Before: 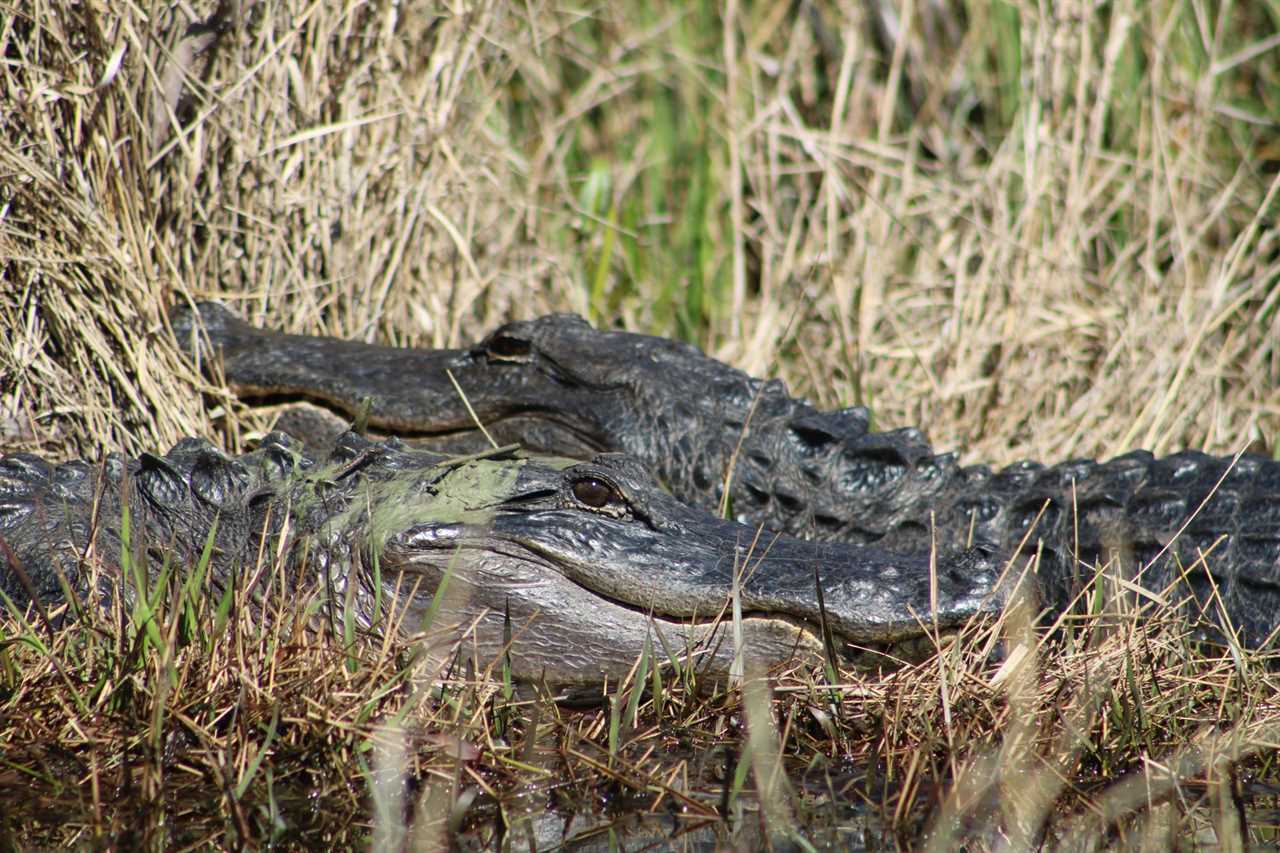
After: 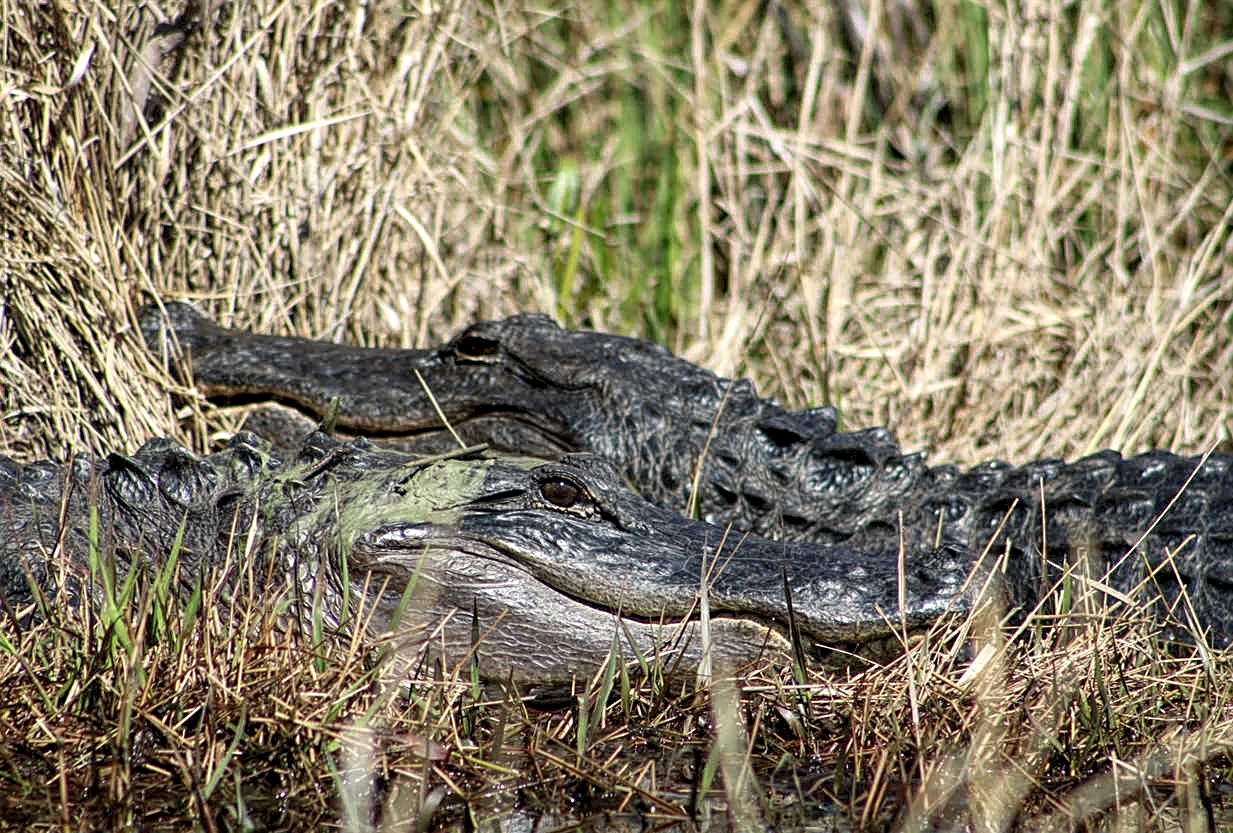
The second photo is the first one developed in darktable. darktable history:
crop and rotate: left 2.536%, right 1.107%, bottom 2.246%
local contrast: highlights 100%, shadows 100%, detail 200%, midtone range 0.2
sharpen: on, module defaults
